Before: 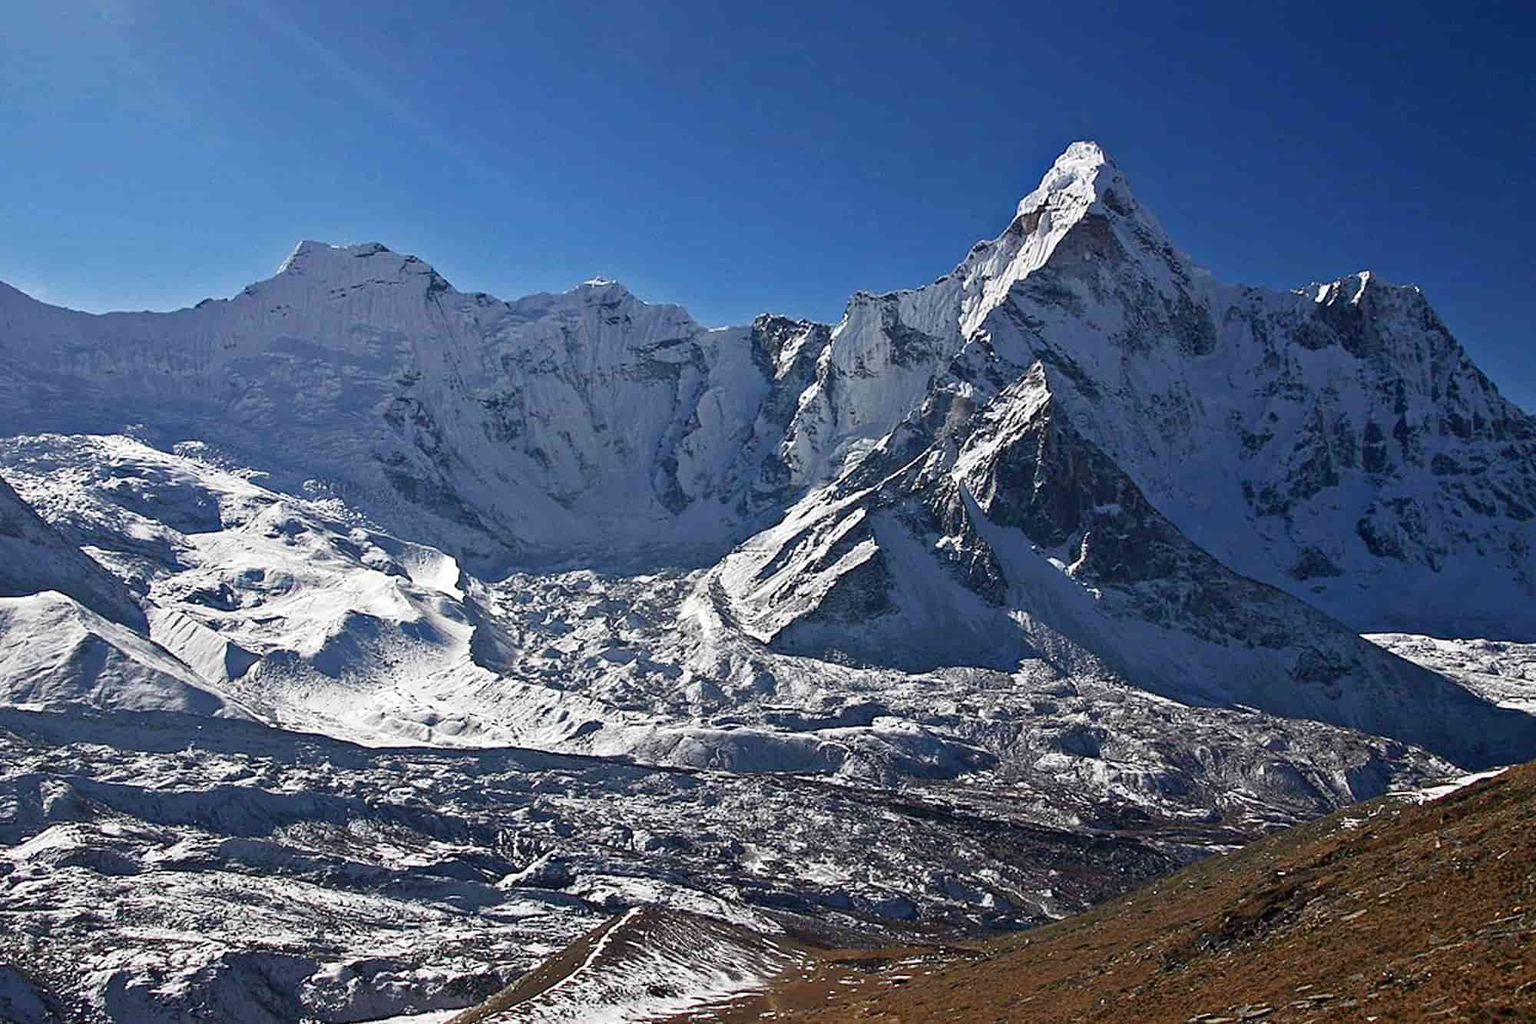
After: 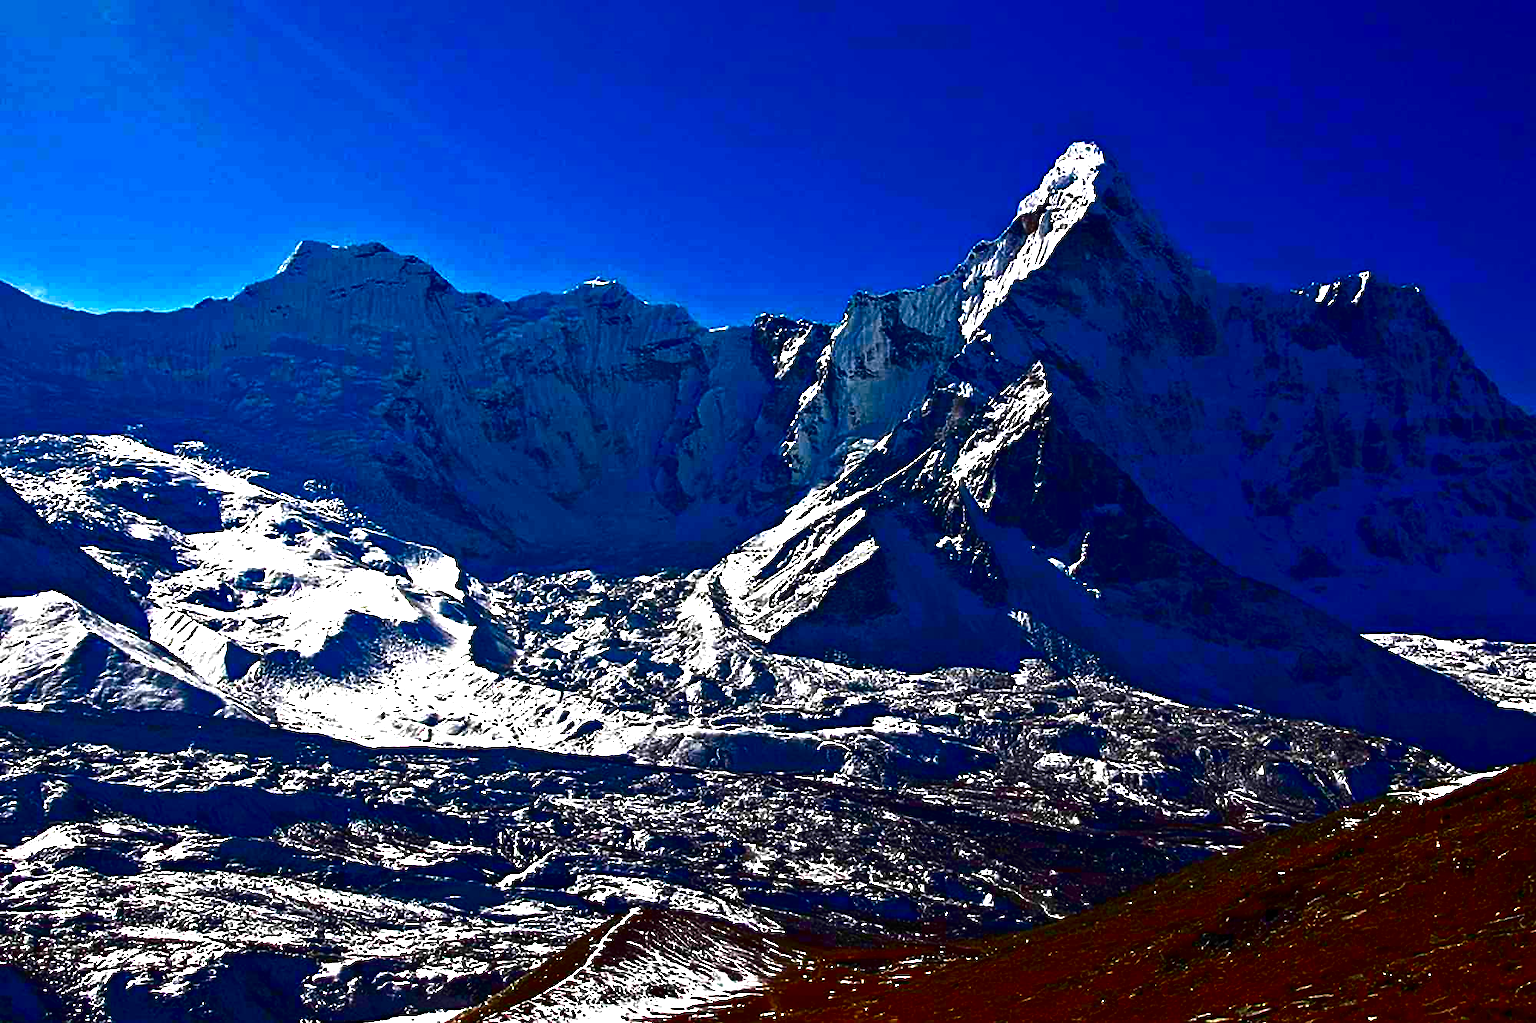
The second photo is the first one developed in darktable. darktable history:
contrast brightness saturation: brightness -1, saturation 1
exposure: exposure 0.921 EV, compensate highlight preservation false
